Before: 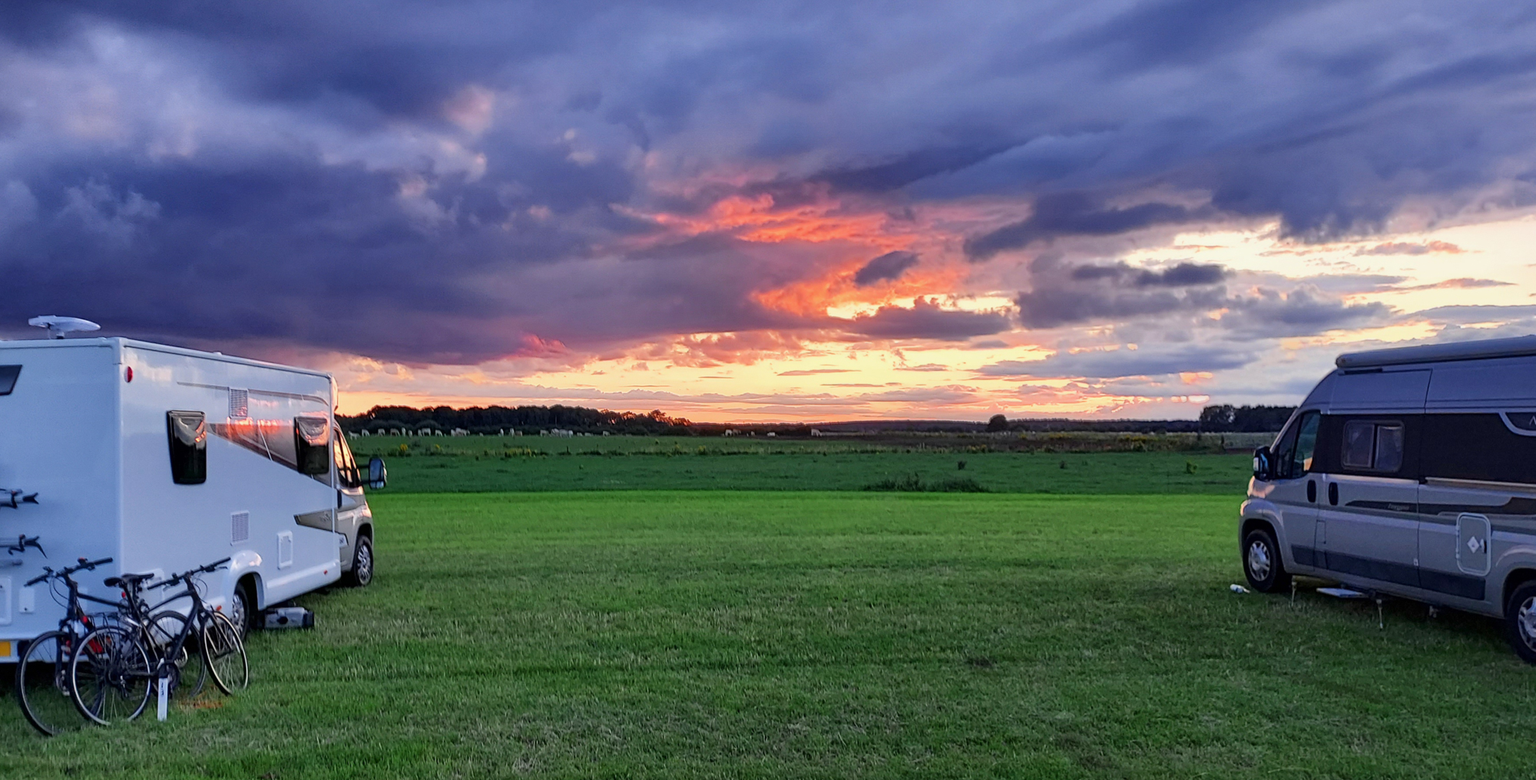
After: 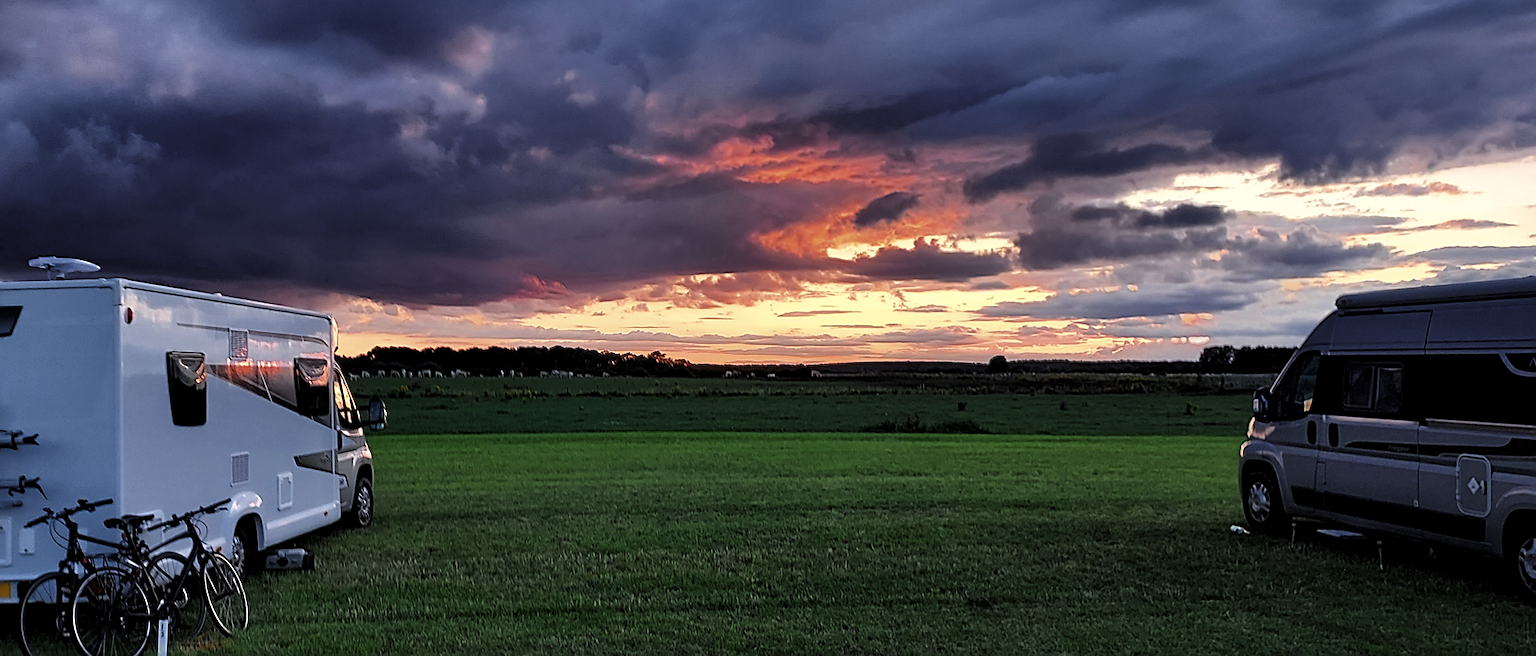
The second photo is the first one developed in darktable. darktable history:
crop: top 7.625%, bottom 8.027%
contrast brightness saturation: contrast -0.02, brightness -0.01, saturation 0.03
white balance: red 1, blue 1
levels: levels [0.101, 0.578, 0.953]
sharpen: on, module defaults
